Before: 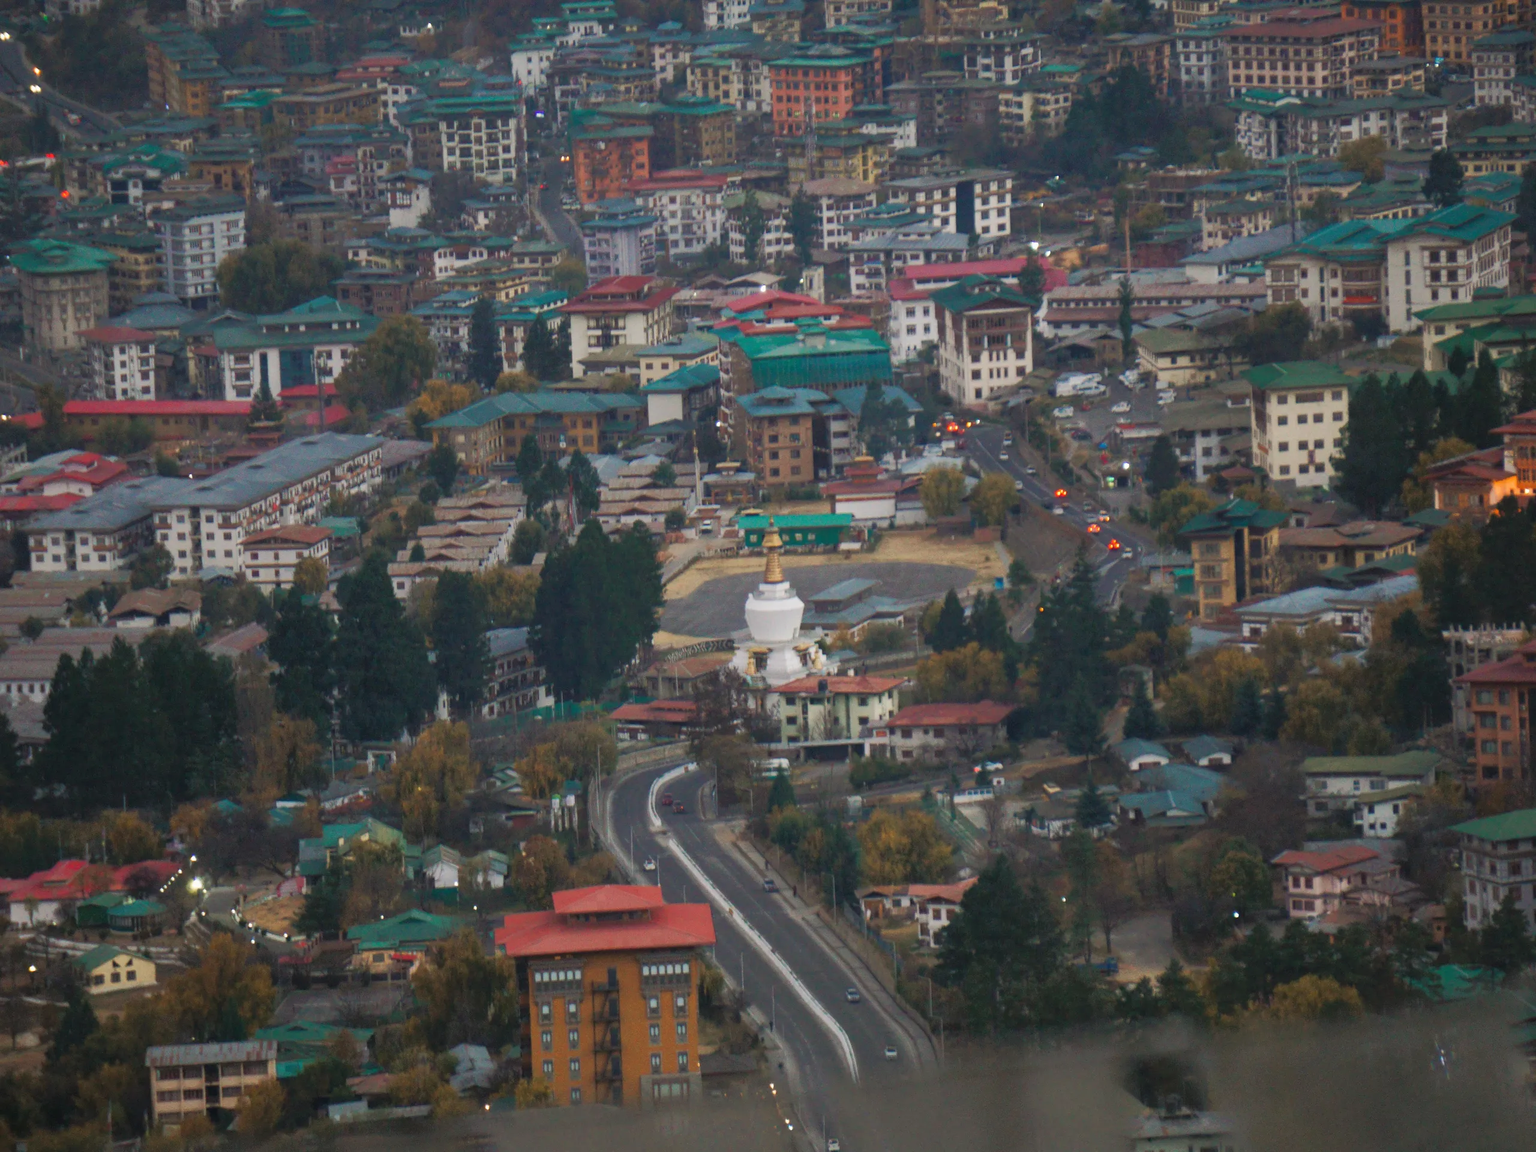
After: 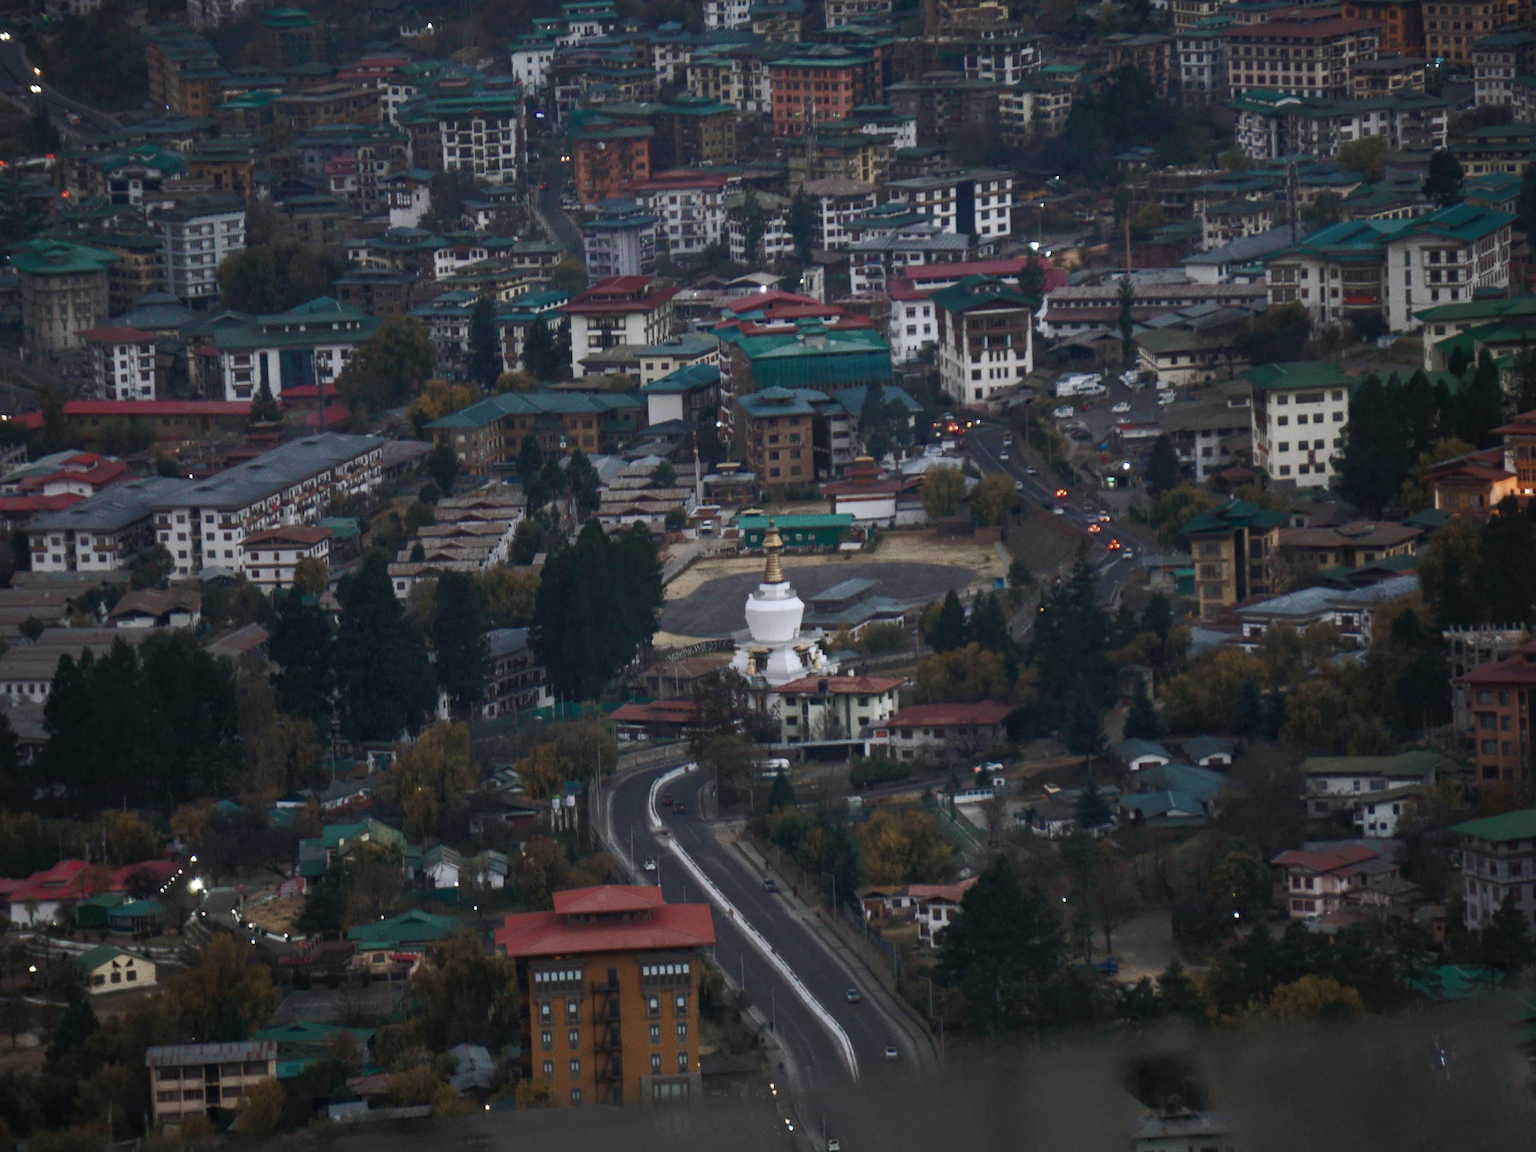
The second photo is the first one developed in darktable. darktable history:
local contrast: mode bilateral grid, contrast 10, coarseness 25, detail 110%, midtone range 0.2
white balance: red 0.954, blue 1.079
color balance rgb: perceptual saturation grading › highlights -31.88%, perceptual saturation grading › mid-tones 5.8%, perceptual saturation grading › shadows 18.12%, perceptual brilliance grading › highlights 3.62%, perceptual brilliance grading › mid-tones -18.12%, perceptual brilliance grading › shadows -41.3%
